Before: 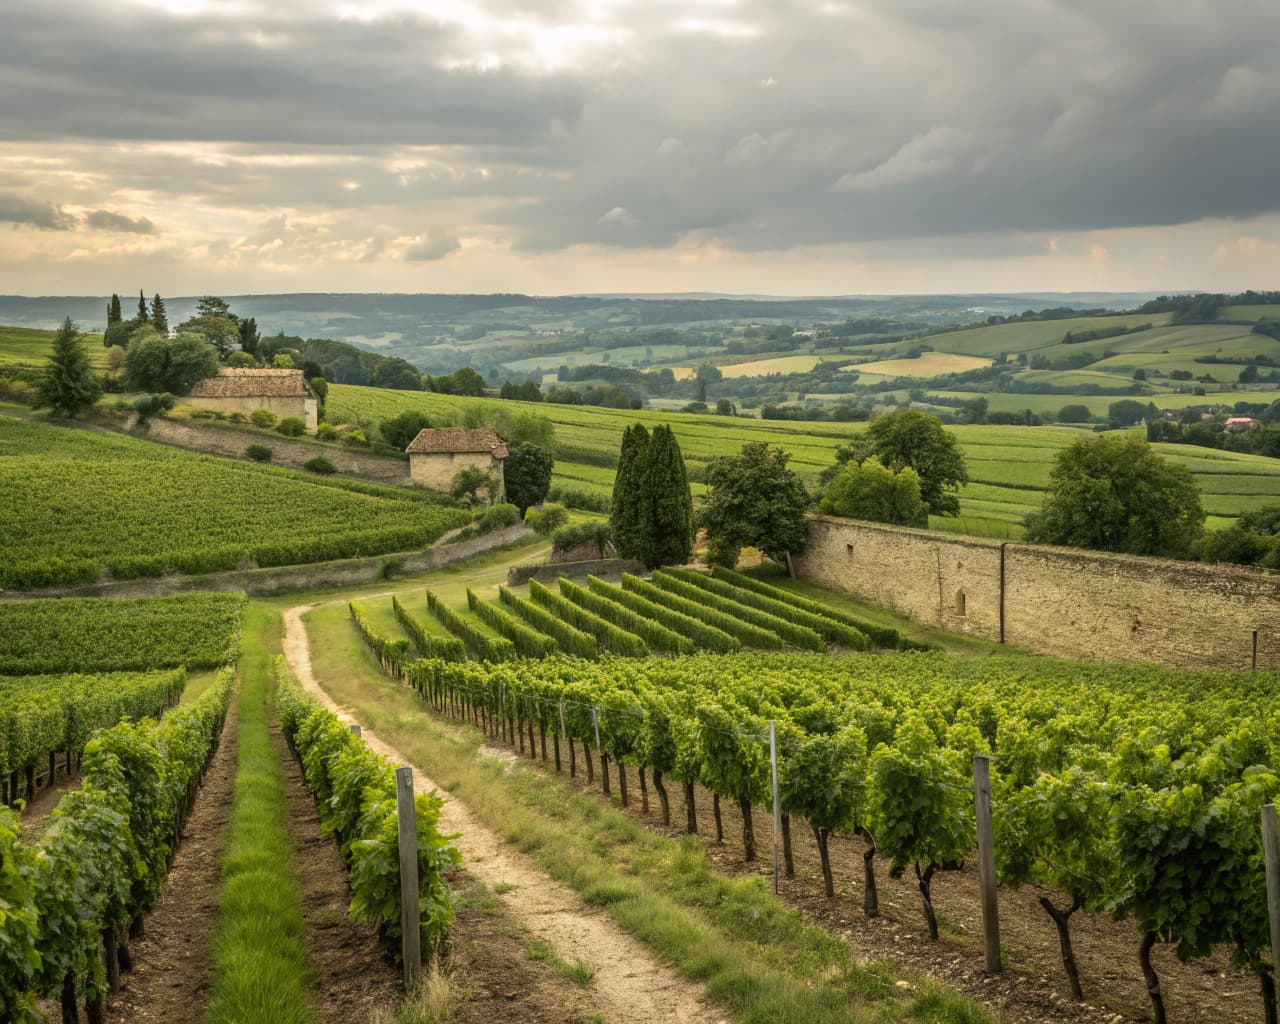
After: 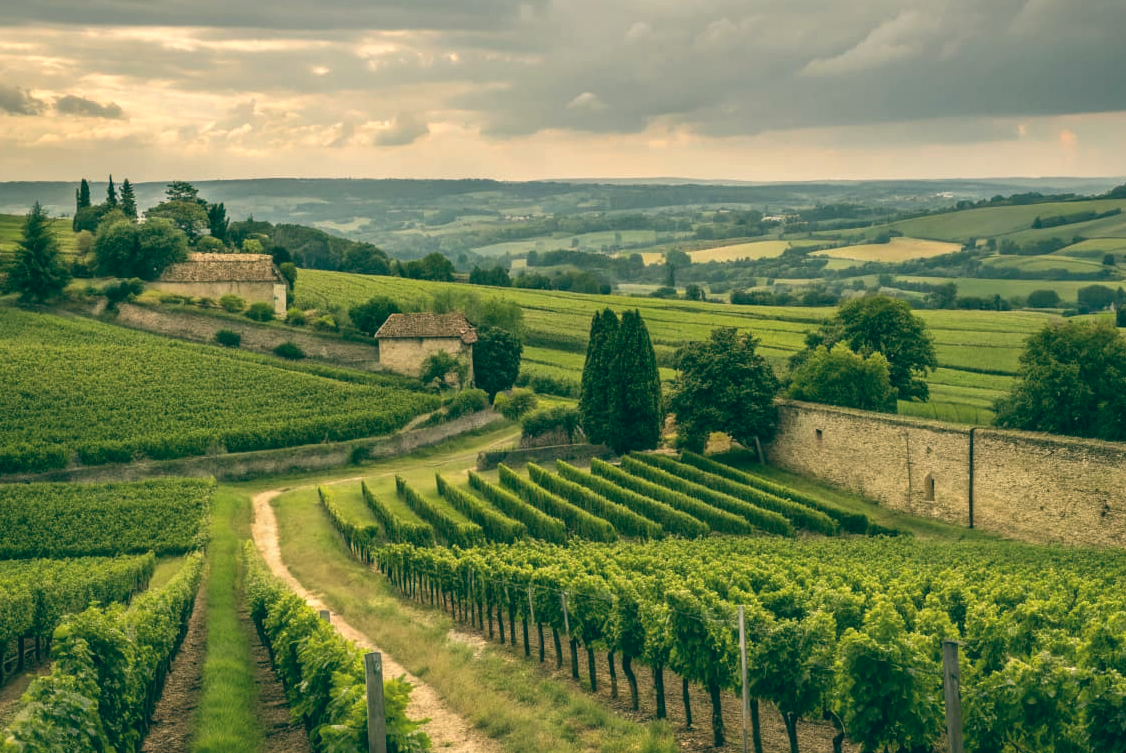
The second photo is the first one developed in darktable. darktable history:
color balance: lift [1.005, 0.99, 1.007, 1.01], gamma [1, 0.979, 1.011, 1.021], gain [0.923, 1.098, 1.025, 0.902], input saturation 90.45%, contrast 7.73%, output saturation 105.91%
crop and rotate: left 2.425%, top 11.305%, right 9.6%, bottom 15.08%
